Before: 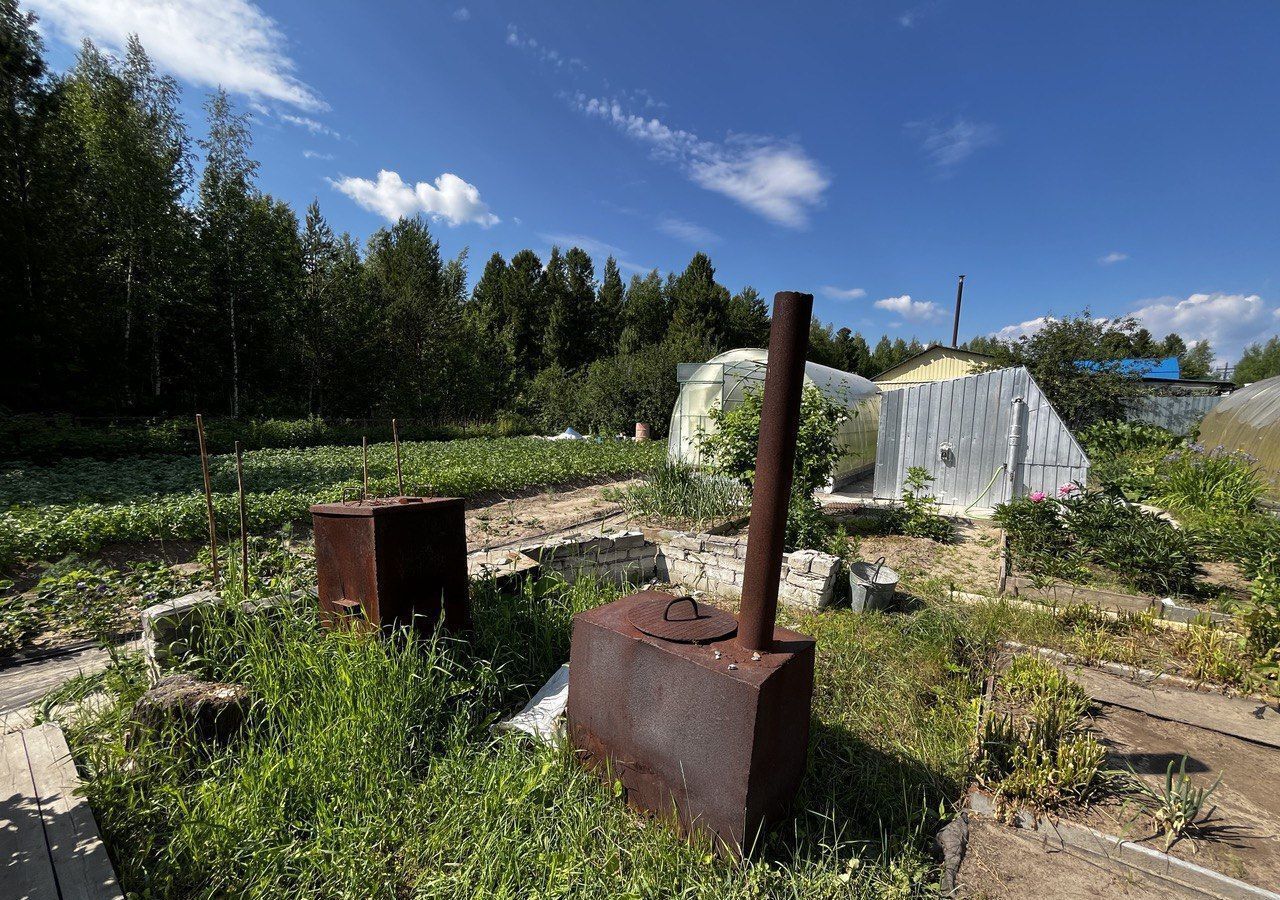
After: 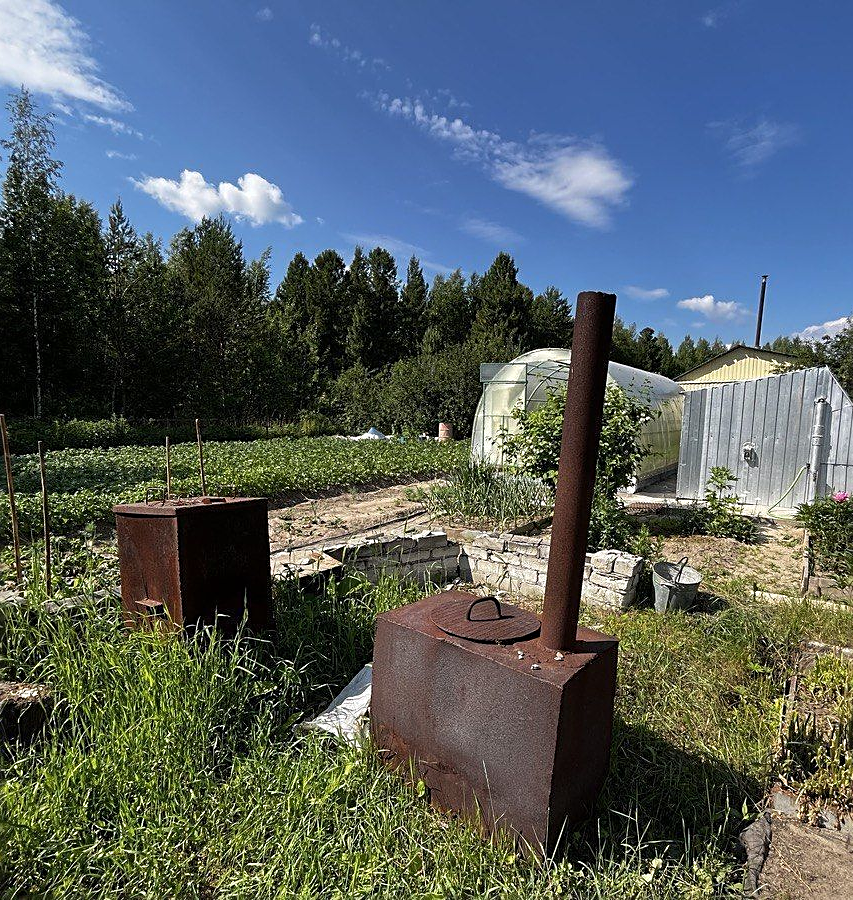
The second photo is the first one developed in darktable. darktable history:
sharpen: on, module defaults
crop and rotate: left 15.446%, right 17.836%
